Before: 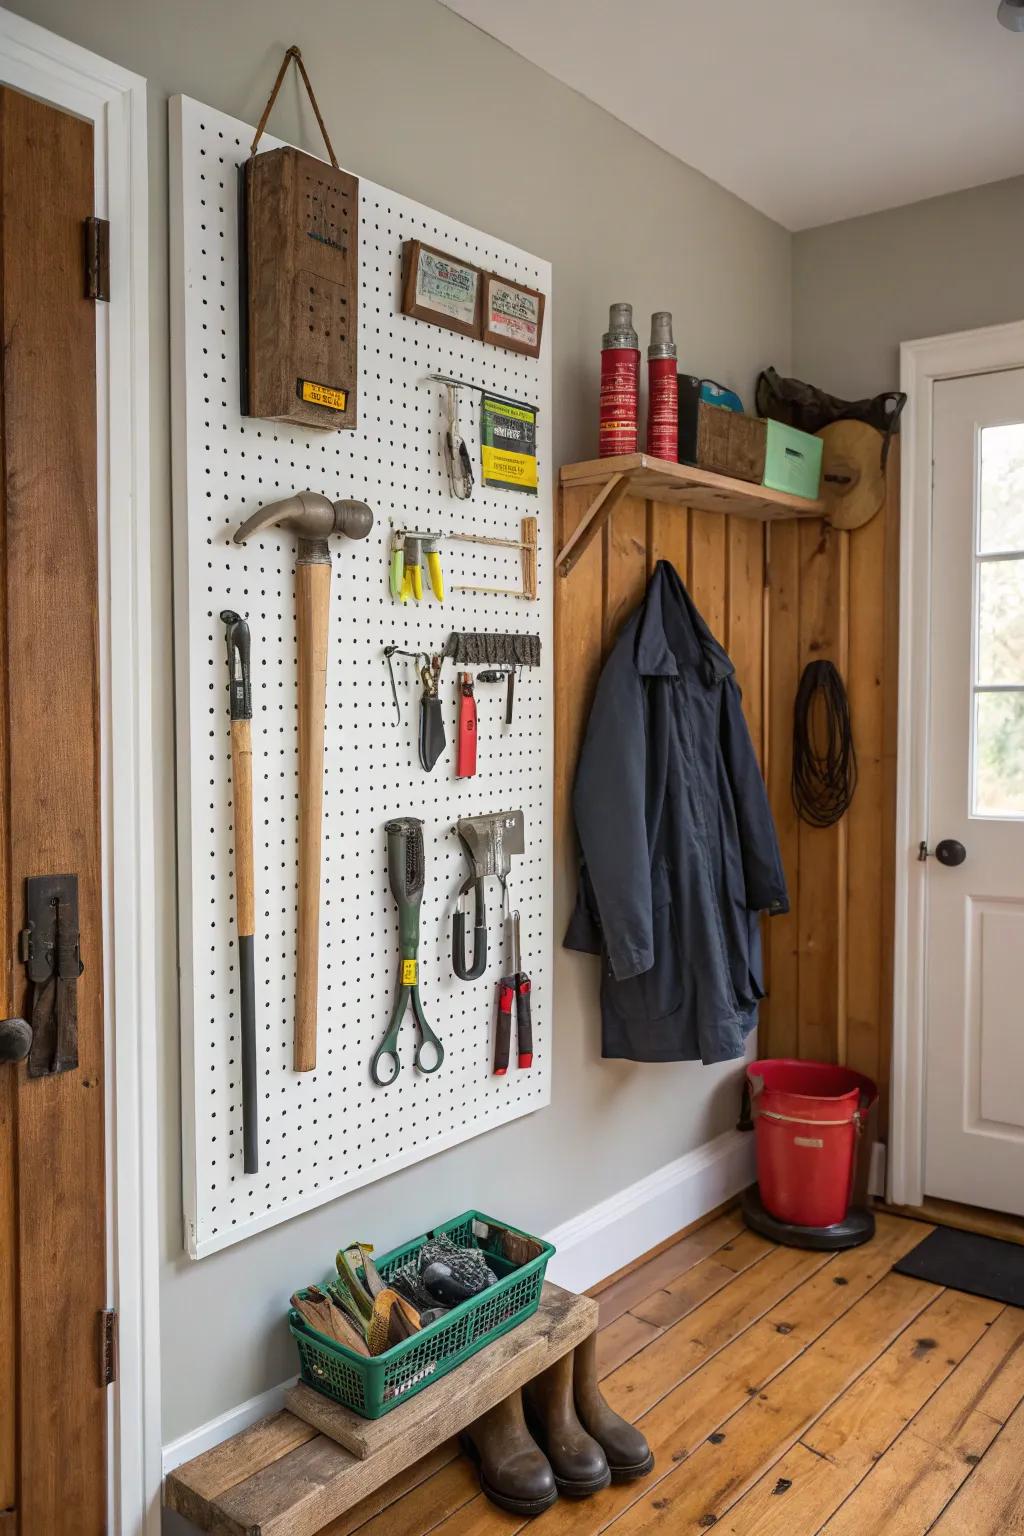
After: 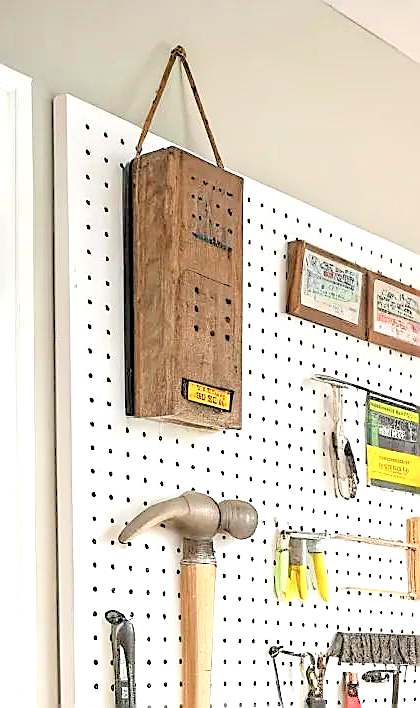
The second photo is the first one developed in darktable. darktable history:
crop and rotate: left 11.311%, top 0.056%, right 47.584%, bottom 53.821%
contrast brightness saturation: saturation -0.098
levels: levels [0.093, 0.434, 0.988]
sharpen: radius 1.42, amount 1.249, threshold 0.656
exposure: black level correction 0, exposure 0.951 EV, compensate highlight preservation false
